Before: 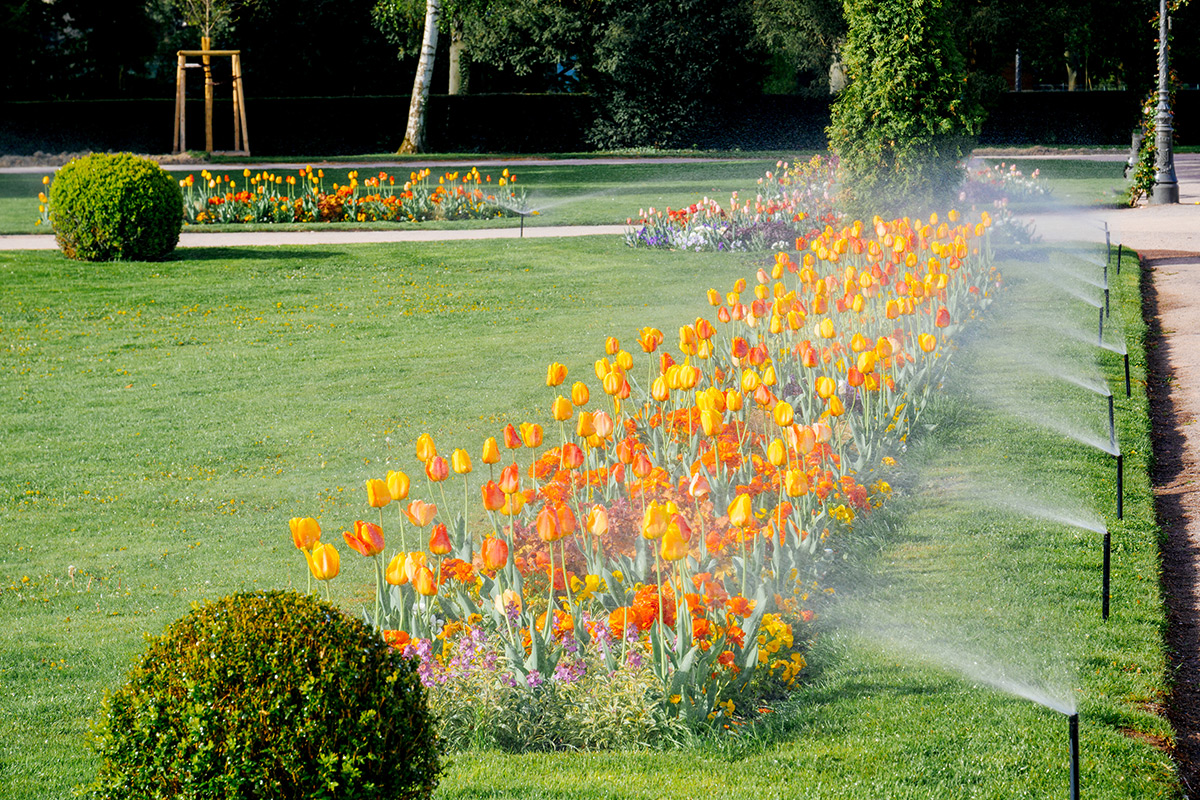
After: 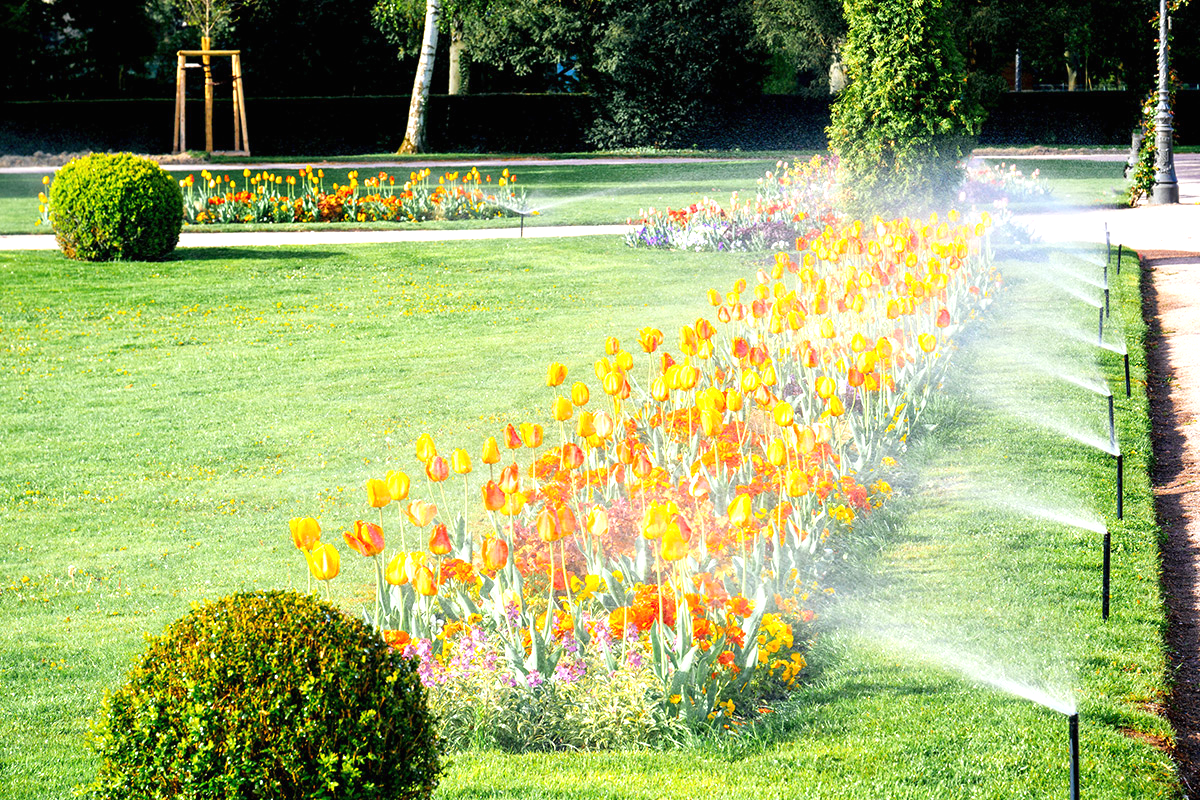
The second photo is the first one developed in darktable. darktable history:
exposure: black level correction 0, exposure 0.953 EV, compensate exposure bias true, compensate highlight preservation false
rotate and perspective: automatic cropping original format, crop left 0, crop top 0
